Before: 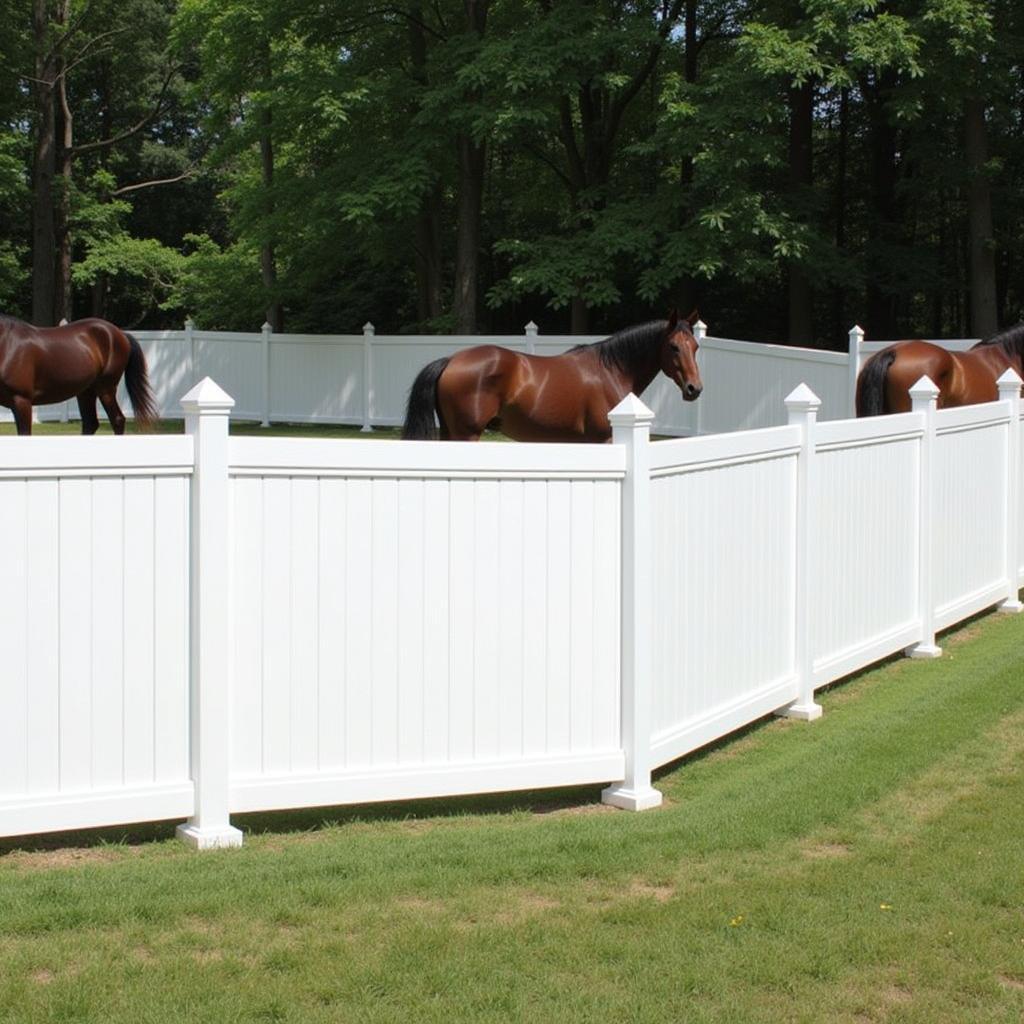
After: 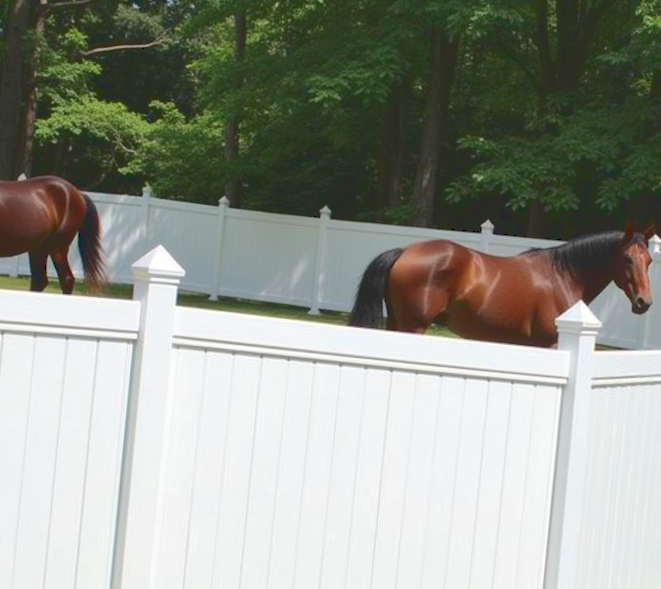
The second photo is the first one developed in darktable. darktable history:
crop and rotate: angle -5.36°, left 2.088%, top 6.617%, right 27.536%, bottom 30.643%
tone curve: curves: ch0 [(0, 0) (0.003, 0.112) (0.011, 0.115) (0.025, 0.111) (0.044, 0.114) (0.069, 0.126) (0.1, 0.144) (0.136, 0.164) (0.177, 0.196) (0.224, 0.249) (0.277, 0.316) (0.335, 0.401) (0.399, 0.487) (0.468, 0.571) (0.543, 0.647) (0.623, 0.728) (0.709, 0.795) (0.801, 0.866) (0.898, 0.933) (1, 1)]
shadows and highlights: on, module defaults
